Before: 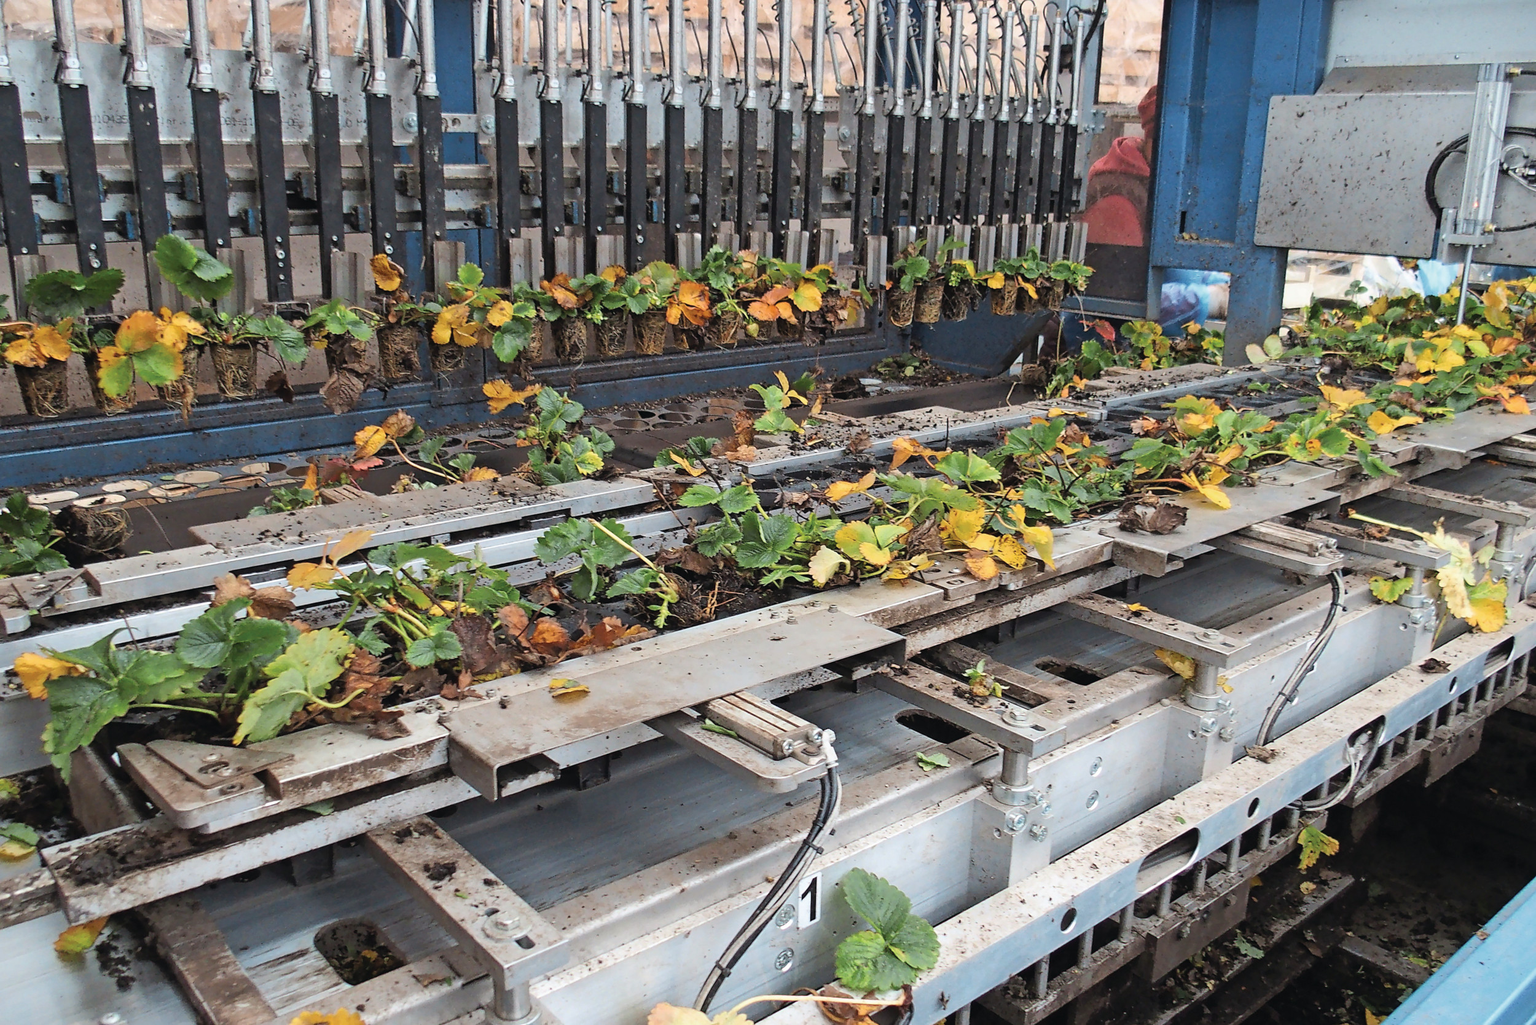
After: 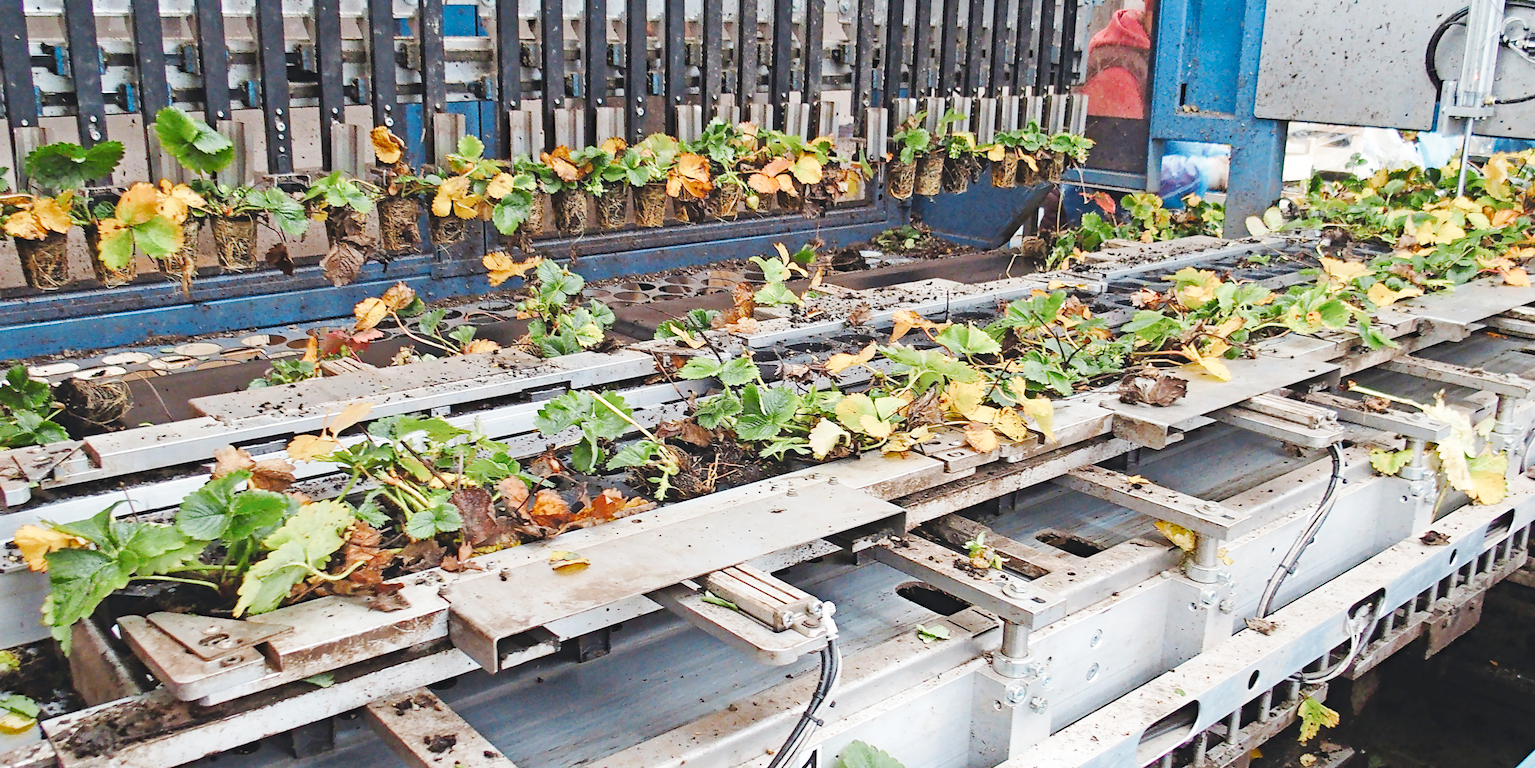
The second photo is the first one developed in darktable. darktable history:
crop and rotate: top 12.5%, bottom 12.5%
color balance rgb: perceptual saturation grading › global saturation 20%, perceptual saturation grading › highlights -50%, perceptual saturation grading › shadows 30%
haze removal: compatibility mode true, adaptive false
base curve: curves: ch0 [(0, 0.007) (0.028, 0.063) (0.121, 0.311) (0.46, 0.743) (0.859, 0.957) (1, 1)], preserve colors none
